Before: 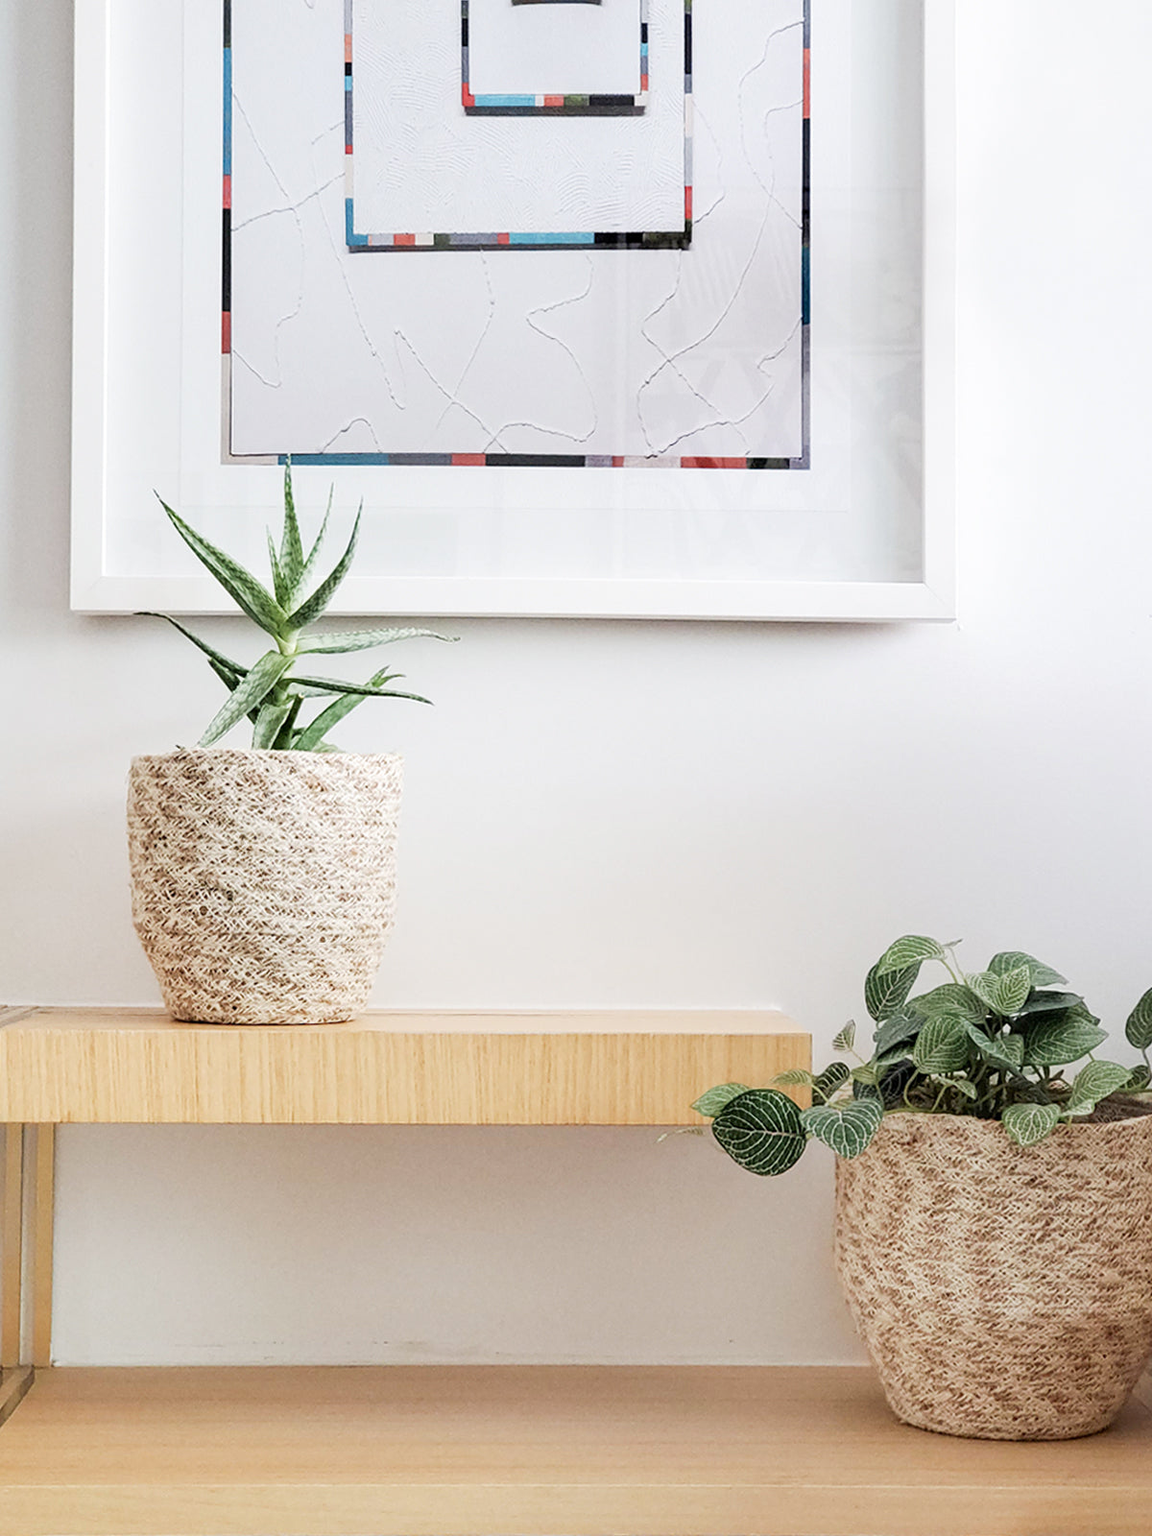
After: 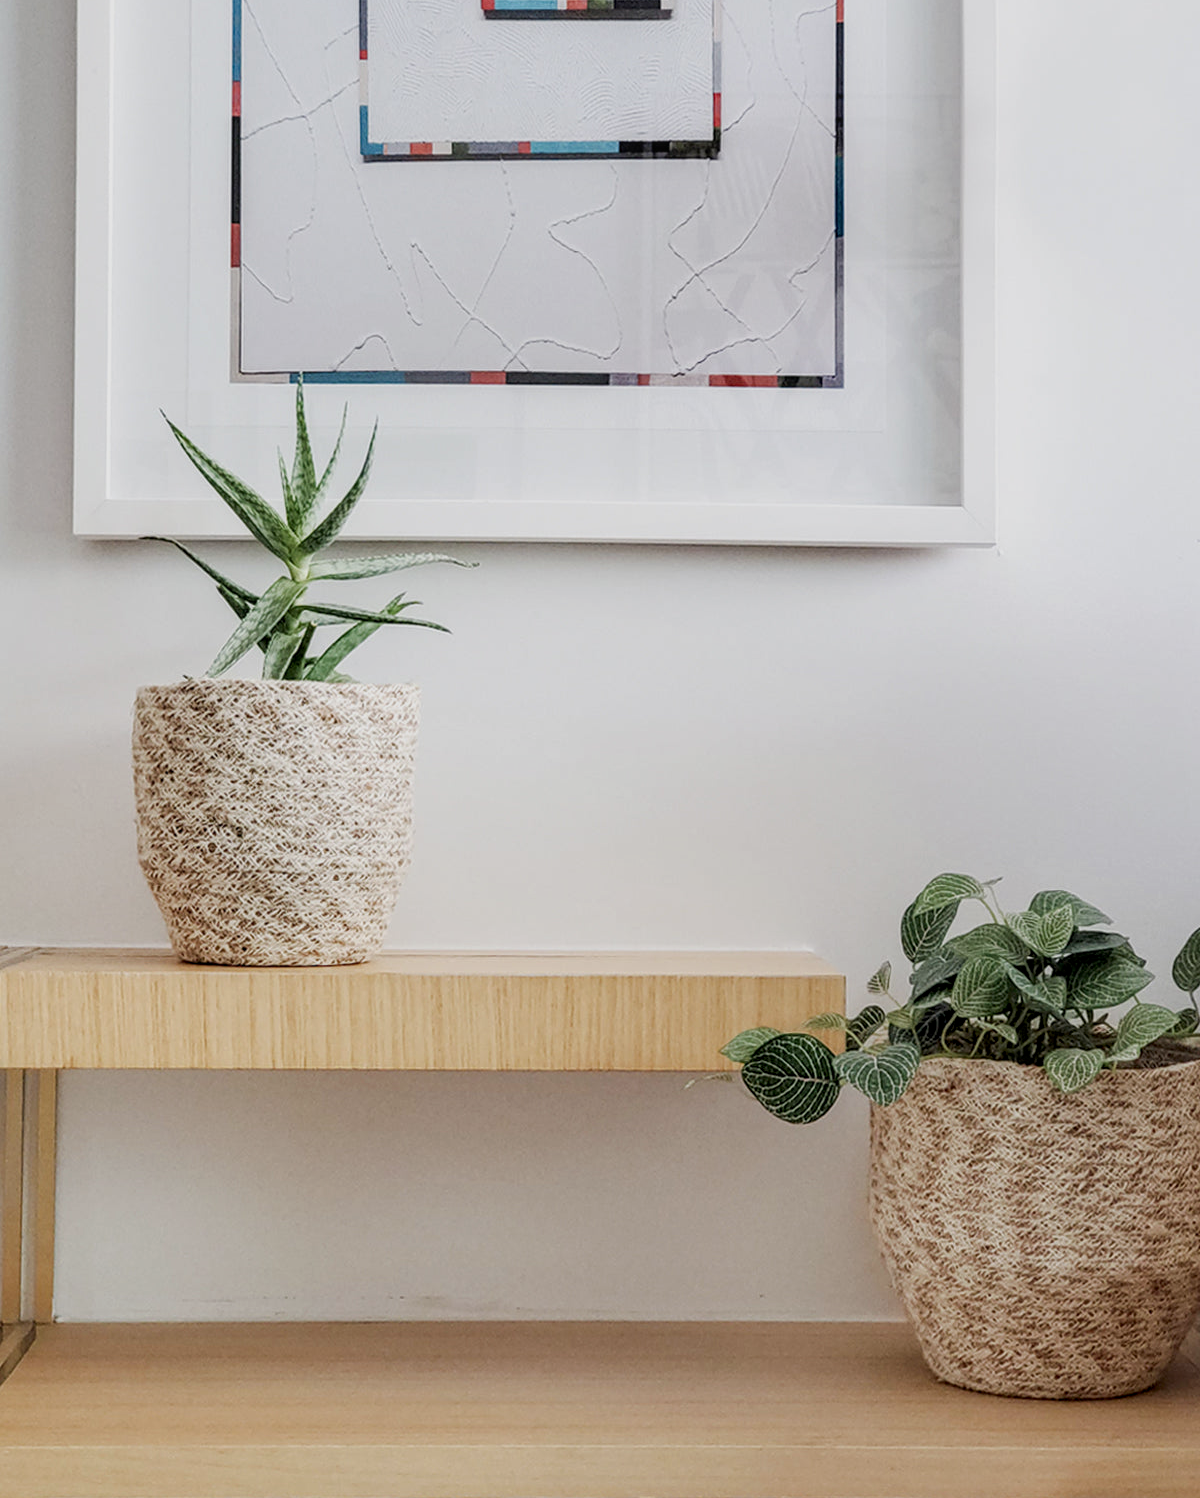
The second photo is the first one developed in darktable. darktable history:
crop and rotate: top 6.369%
local contrast: on, module defaults
exposure: exposure -0.453 EV, compensate highlight preservation false
